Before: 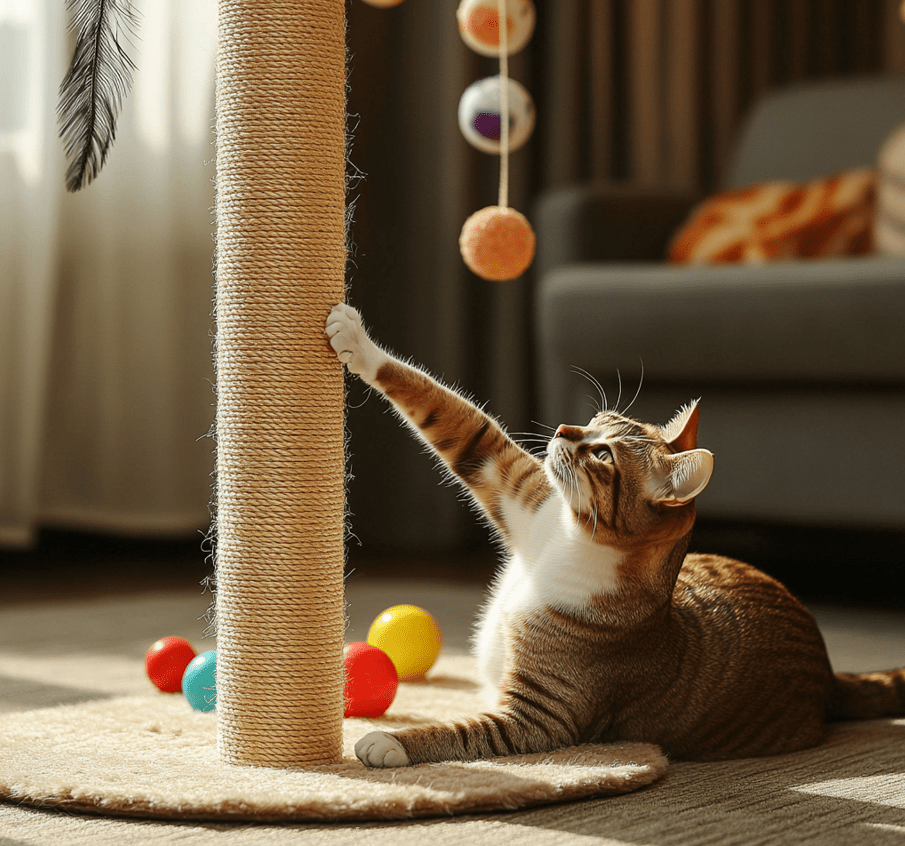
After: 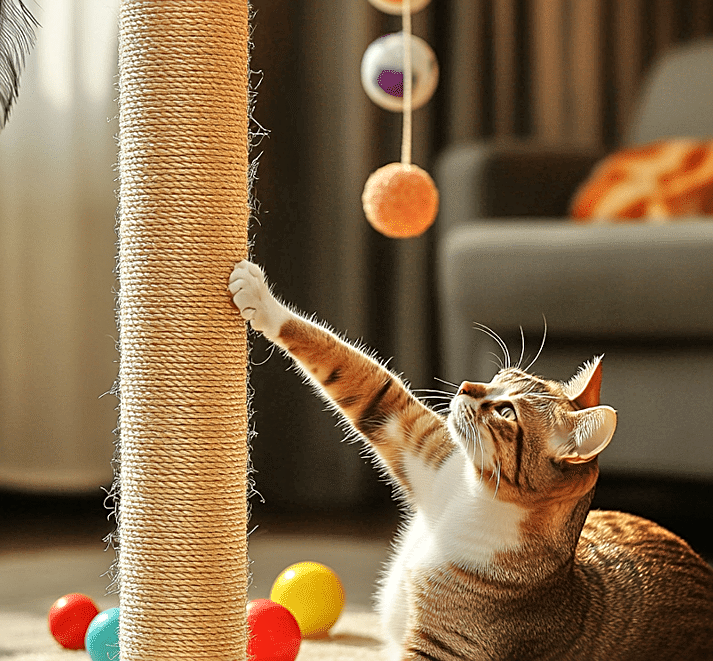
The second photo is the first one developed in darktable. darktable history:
tone equalizer: -7 EV 0.15 EV, -6 EV 0.6 EV, -5 EV 1.15 EV, -4 EV 1.33 EV, -3 EV 1.15 EV, -2 EV 0.6 EV, -1 EV 0.15 EV, mask exposure compensation -0.5 EV
crop and rotate: left 10.77%, top 5.1%, right 10.41%, bottom 16.76%
sharpen: on, module defaults
